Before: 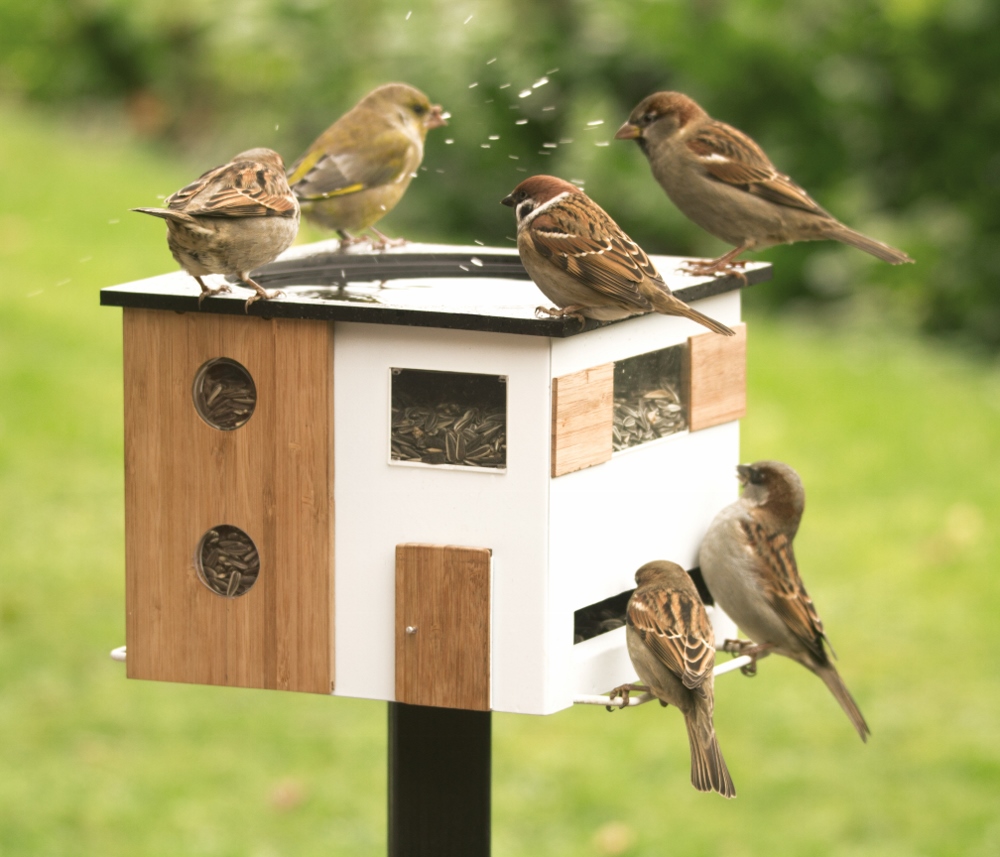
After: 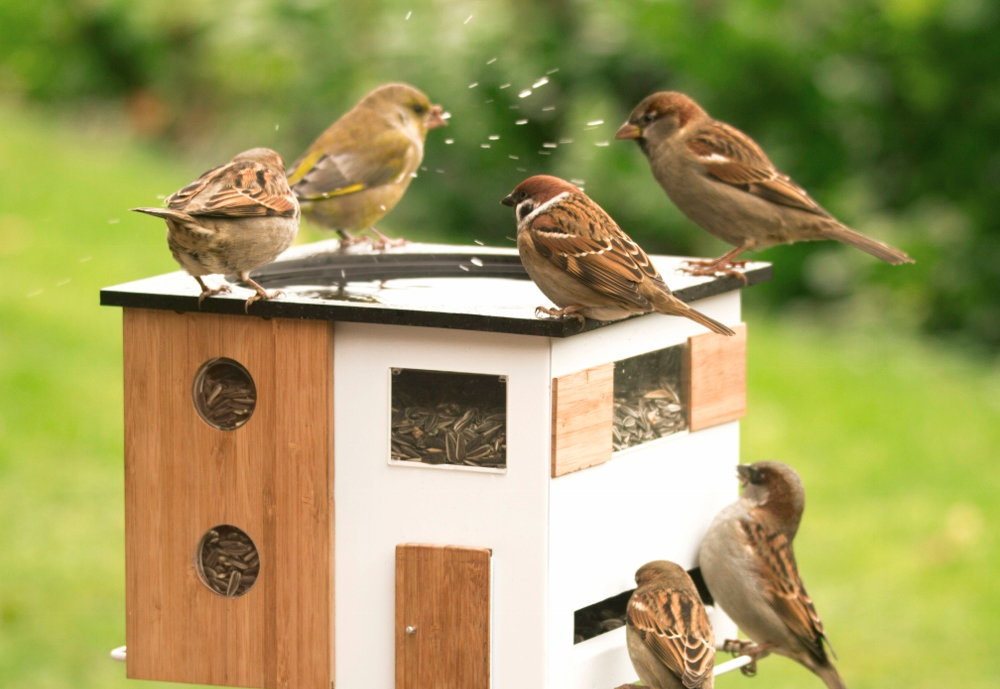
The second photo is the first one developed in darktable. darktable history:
crop: bottom 19.536%
